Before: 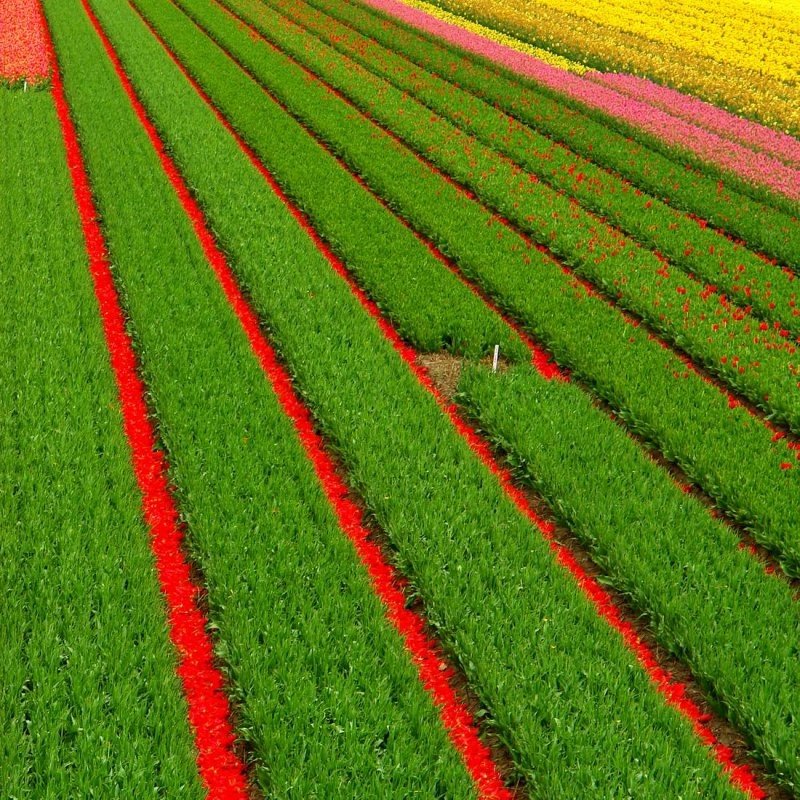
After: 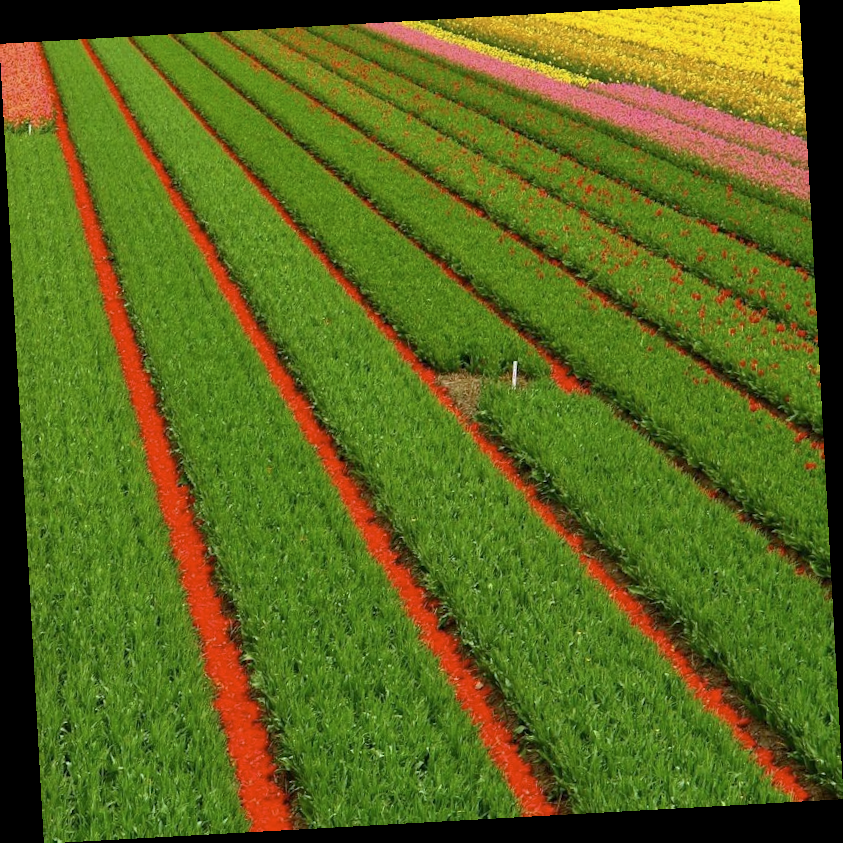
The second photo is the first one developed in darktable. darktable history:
color calibration: illuminant as shot in camera, x 0.358, y 0.373, temperature 4628.91 K
base curve: curves: ch0 [(0, 0) (0.472, 0.455) (1, 1)], preserve colors none
color contrast: green-magenta contrast 0.81
rotate and perspective: rotation -3.18°, automatic cropping off
